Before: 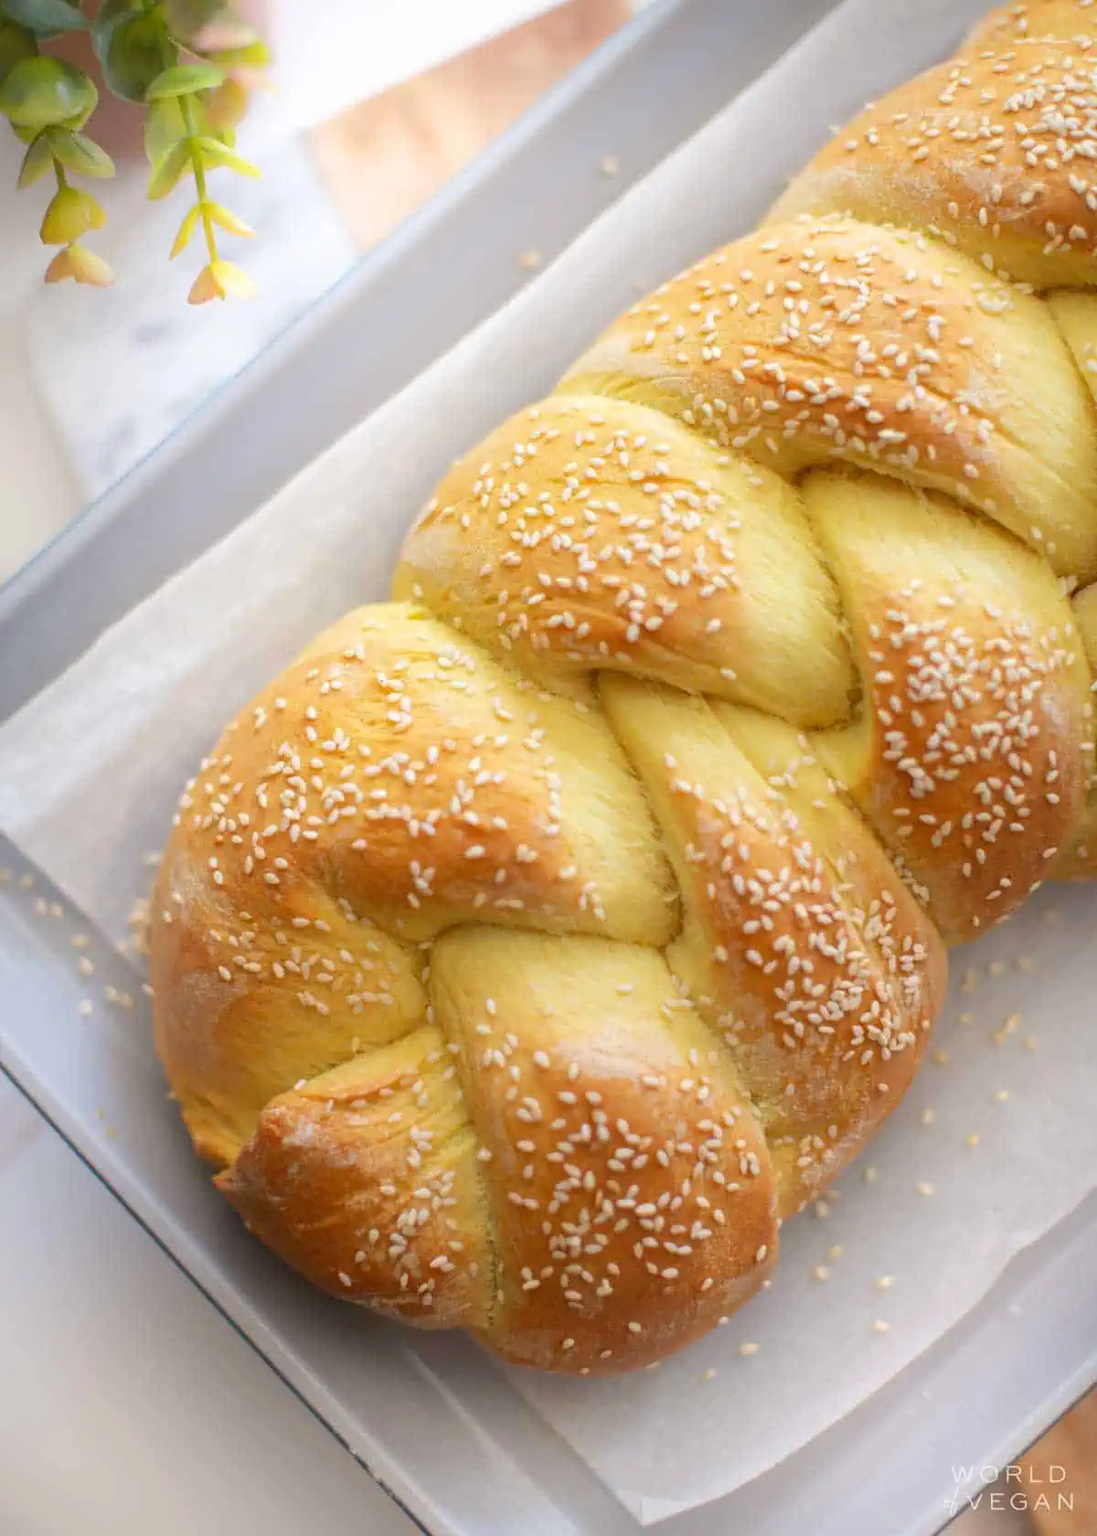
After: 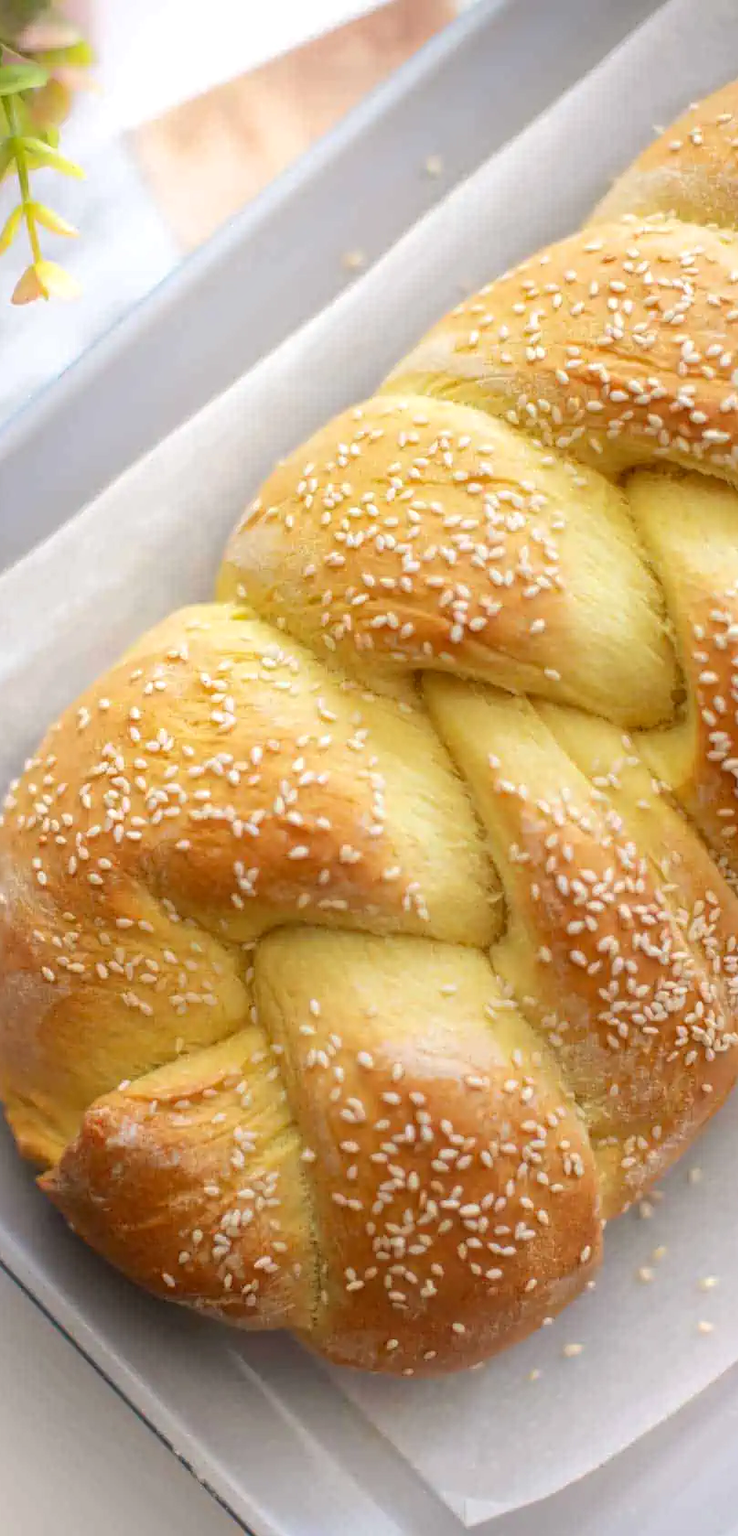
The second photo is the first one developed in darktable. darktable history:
crop and rotate: left 16.143%, right 16.595%
local contrast: highlights 105%, shadows 97%, detail 119%, midtone range 0.2
